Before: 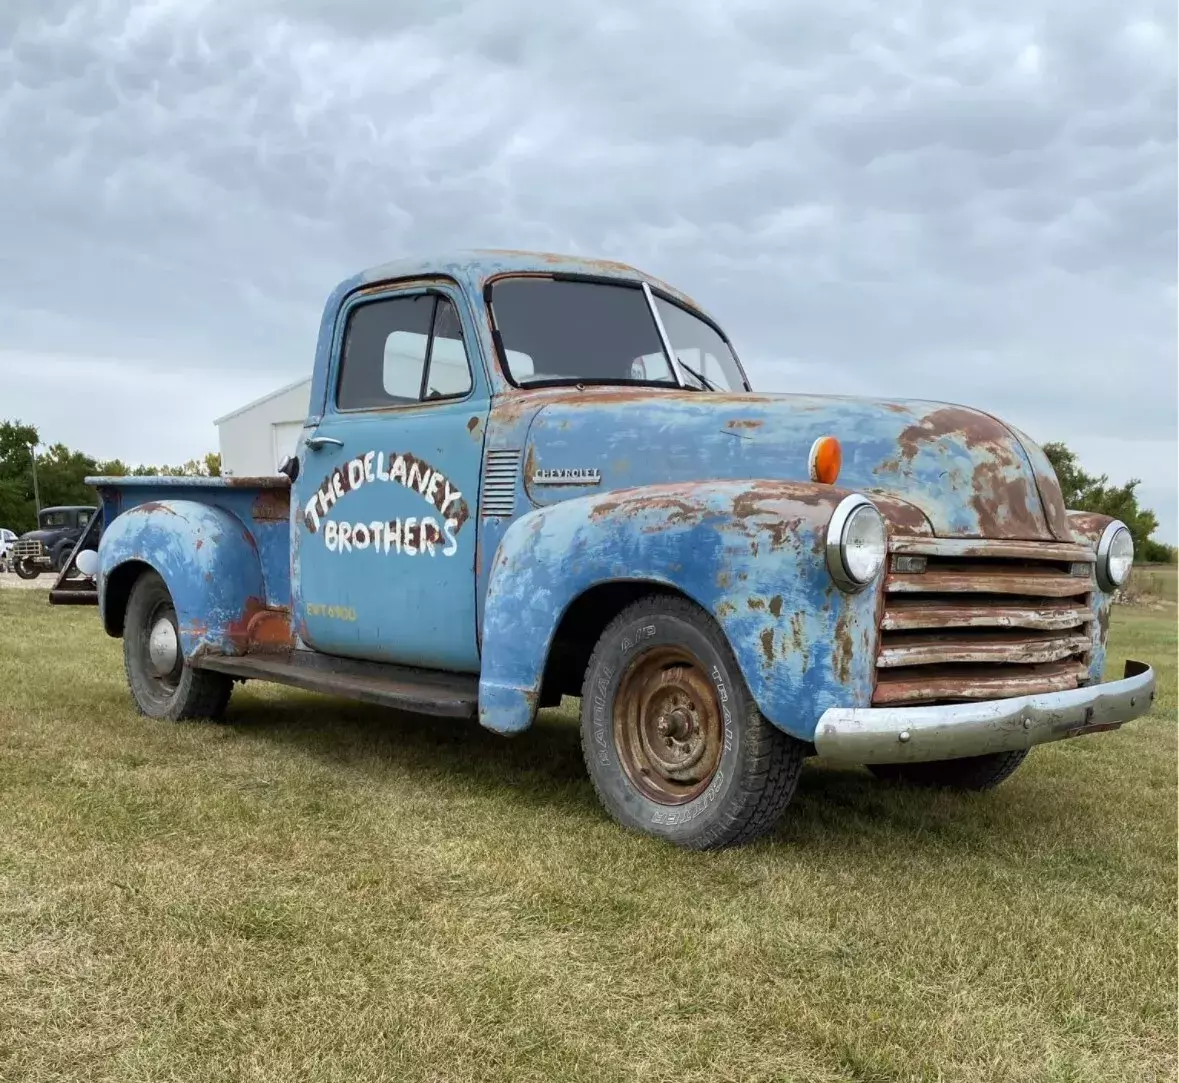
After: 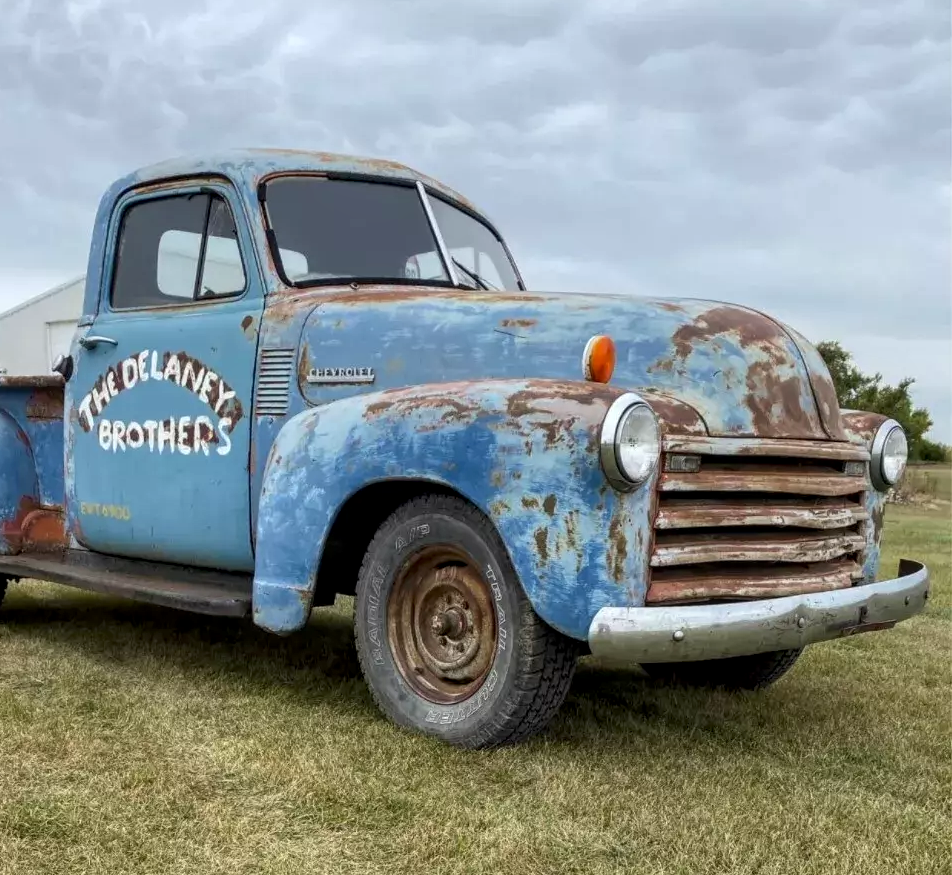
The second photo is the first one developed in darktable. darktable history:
crop: left 19.236%, top 9.391%, right 0%, bottom 9.736%
local contrast: on, module defaults
